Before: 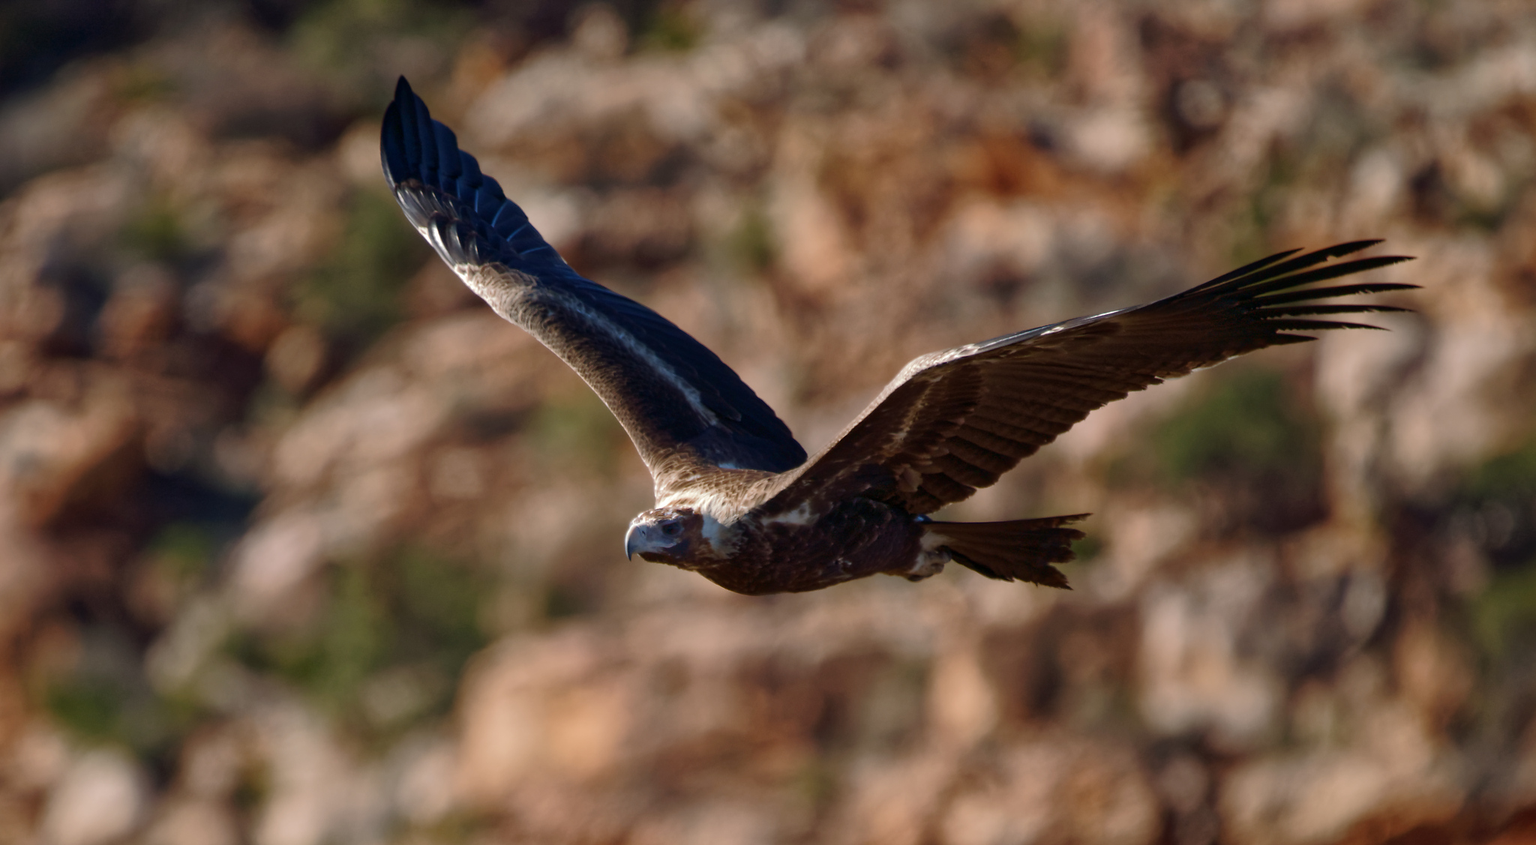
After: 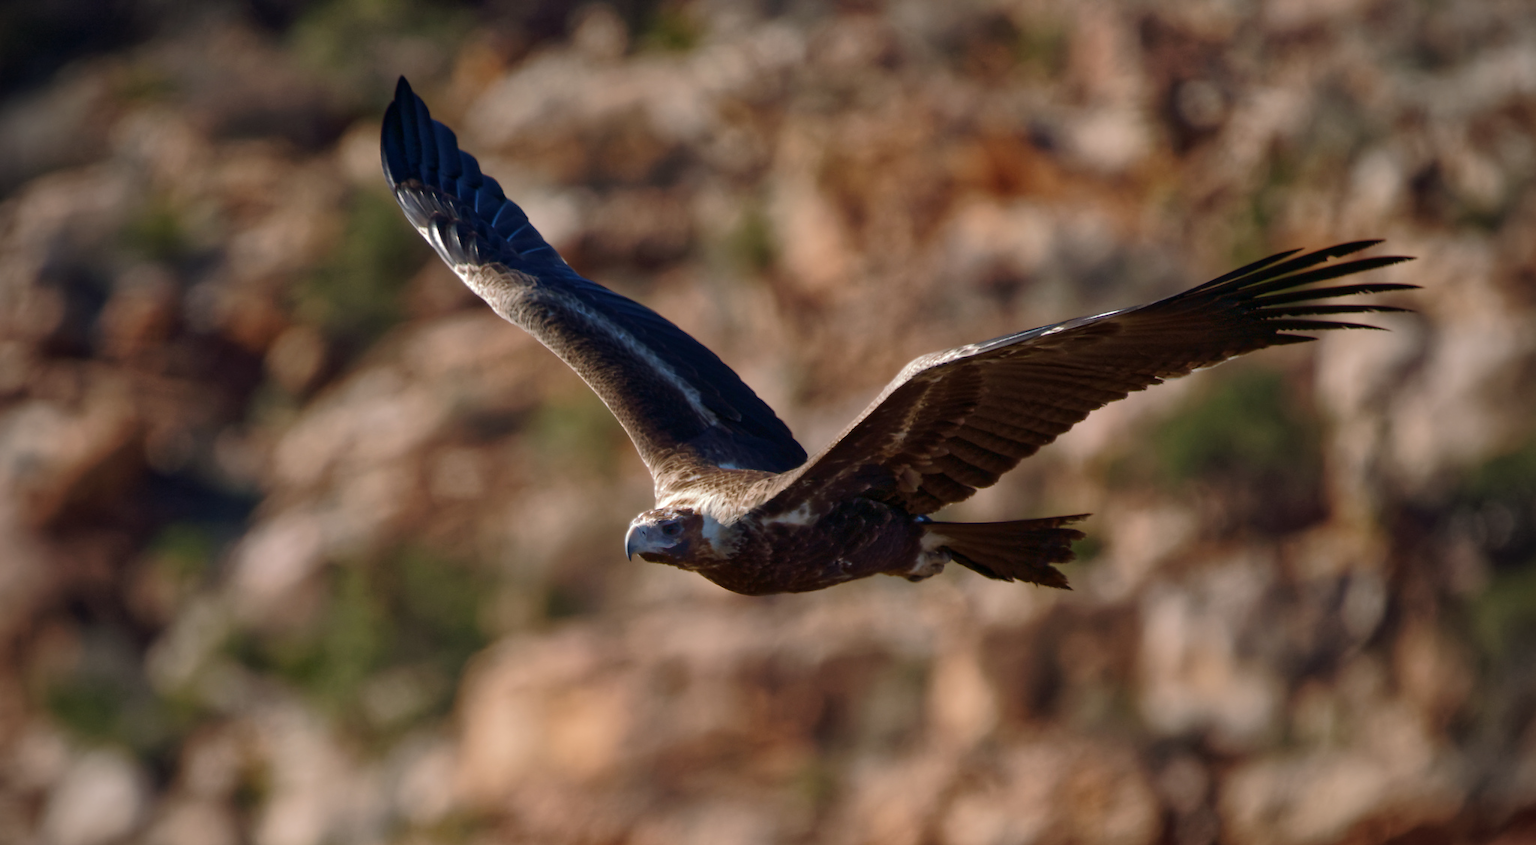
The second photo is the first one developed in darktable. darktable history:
vignetting: fall-off radius 60.61%
